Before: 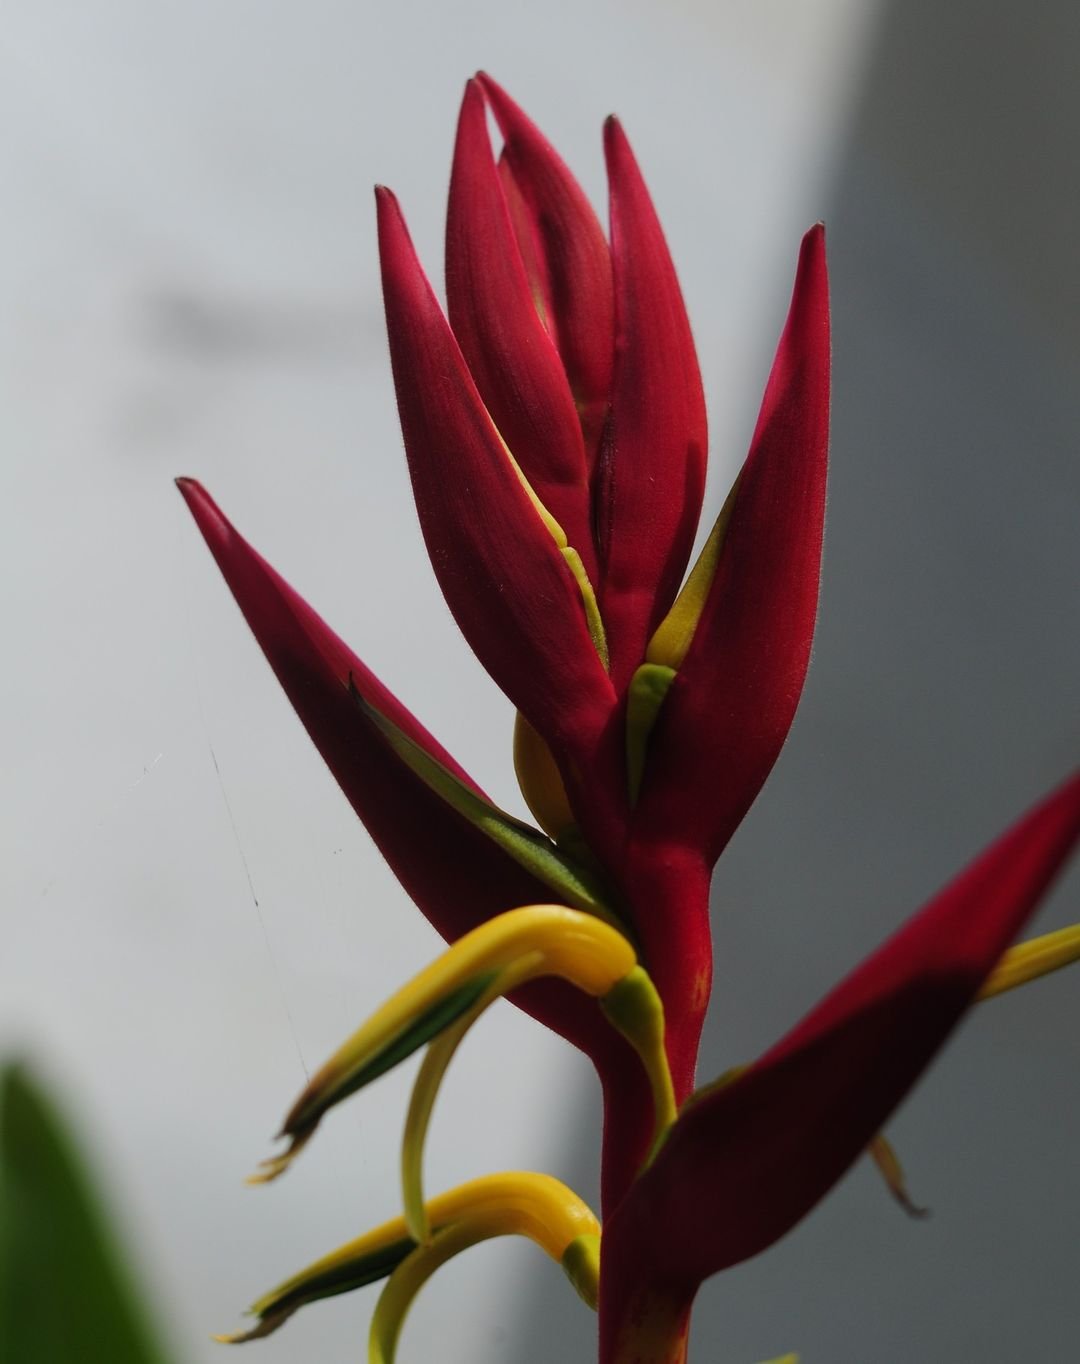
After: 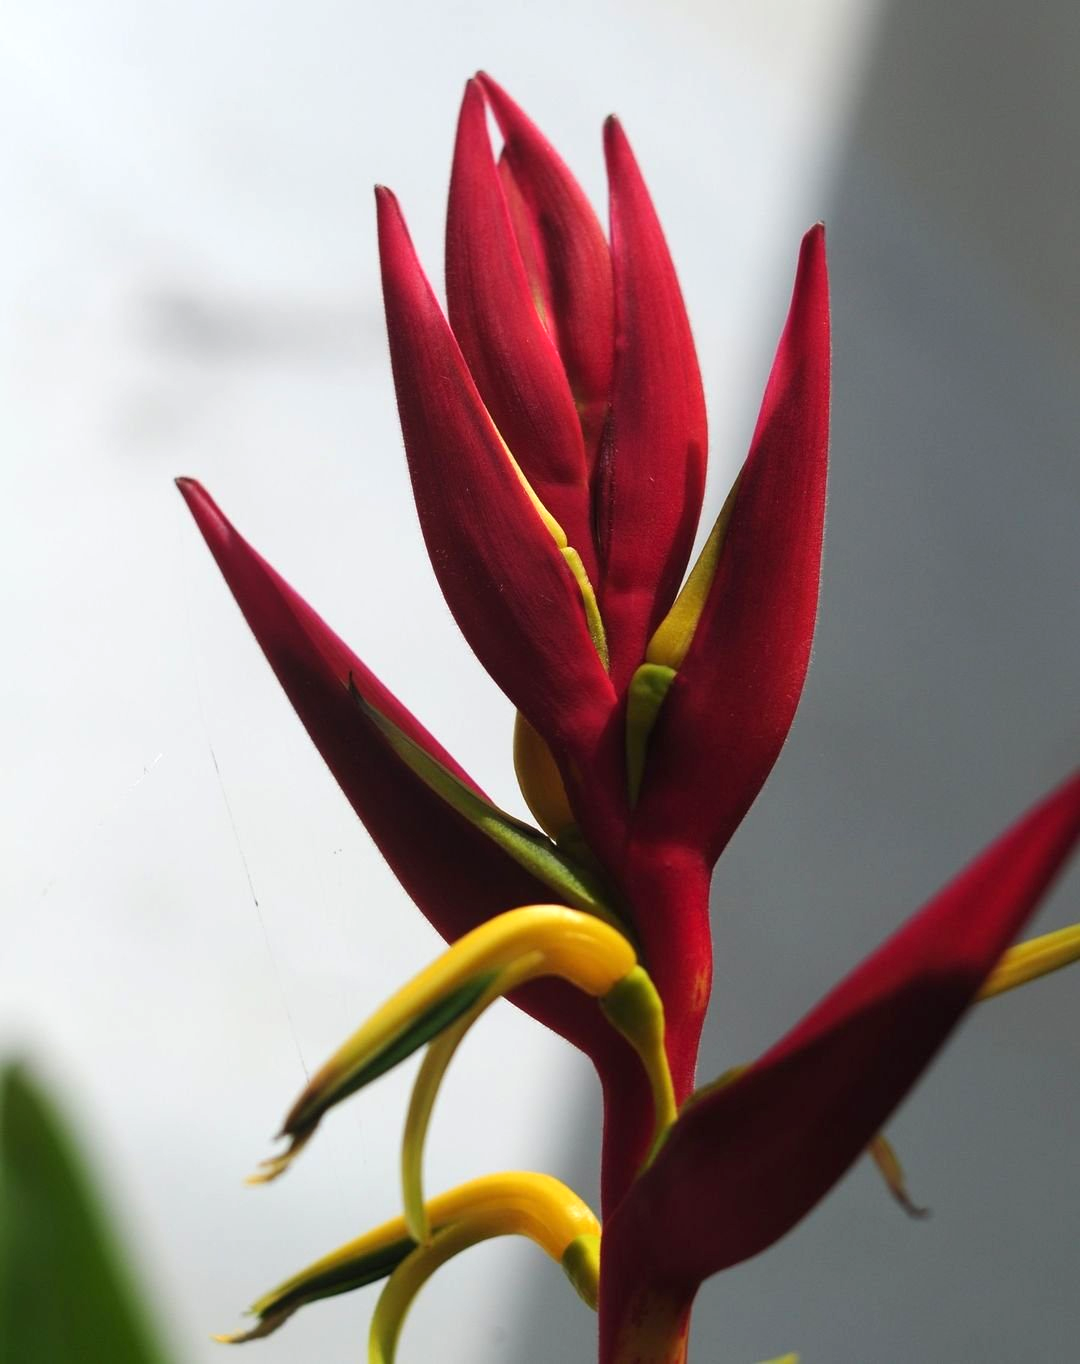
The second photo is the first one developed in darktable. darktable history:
exposure: black level correction 0, exposure 0.699 EV, compensate exposure bias true, compensate highlight preservation false
